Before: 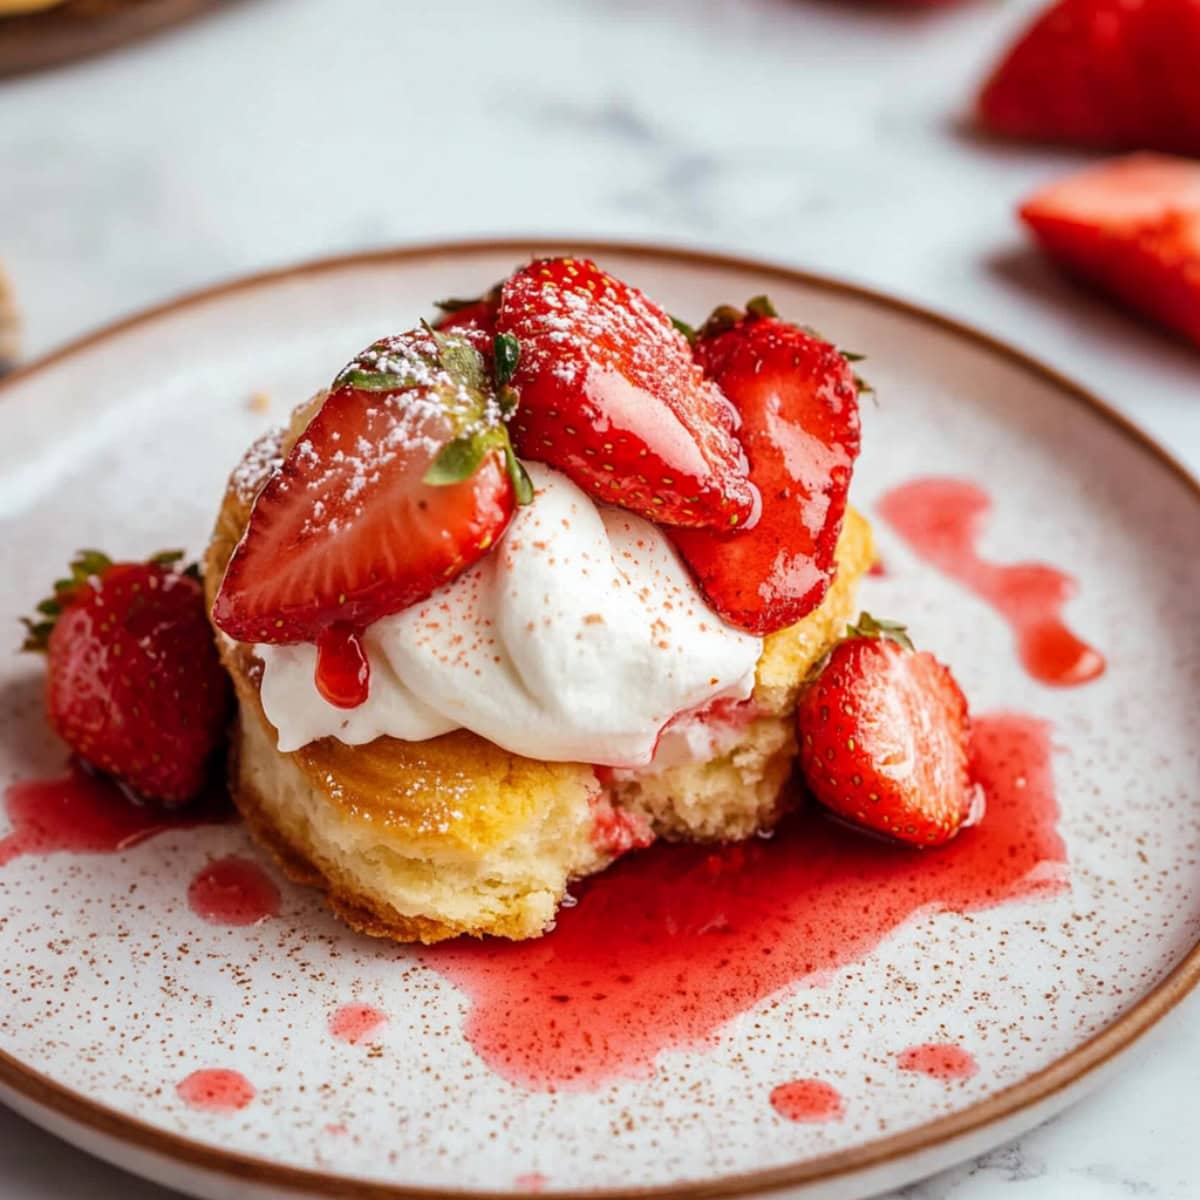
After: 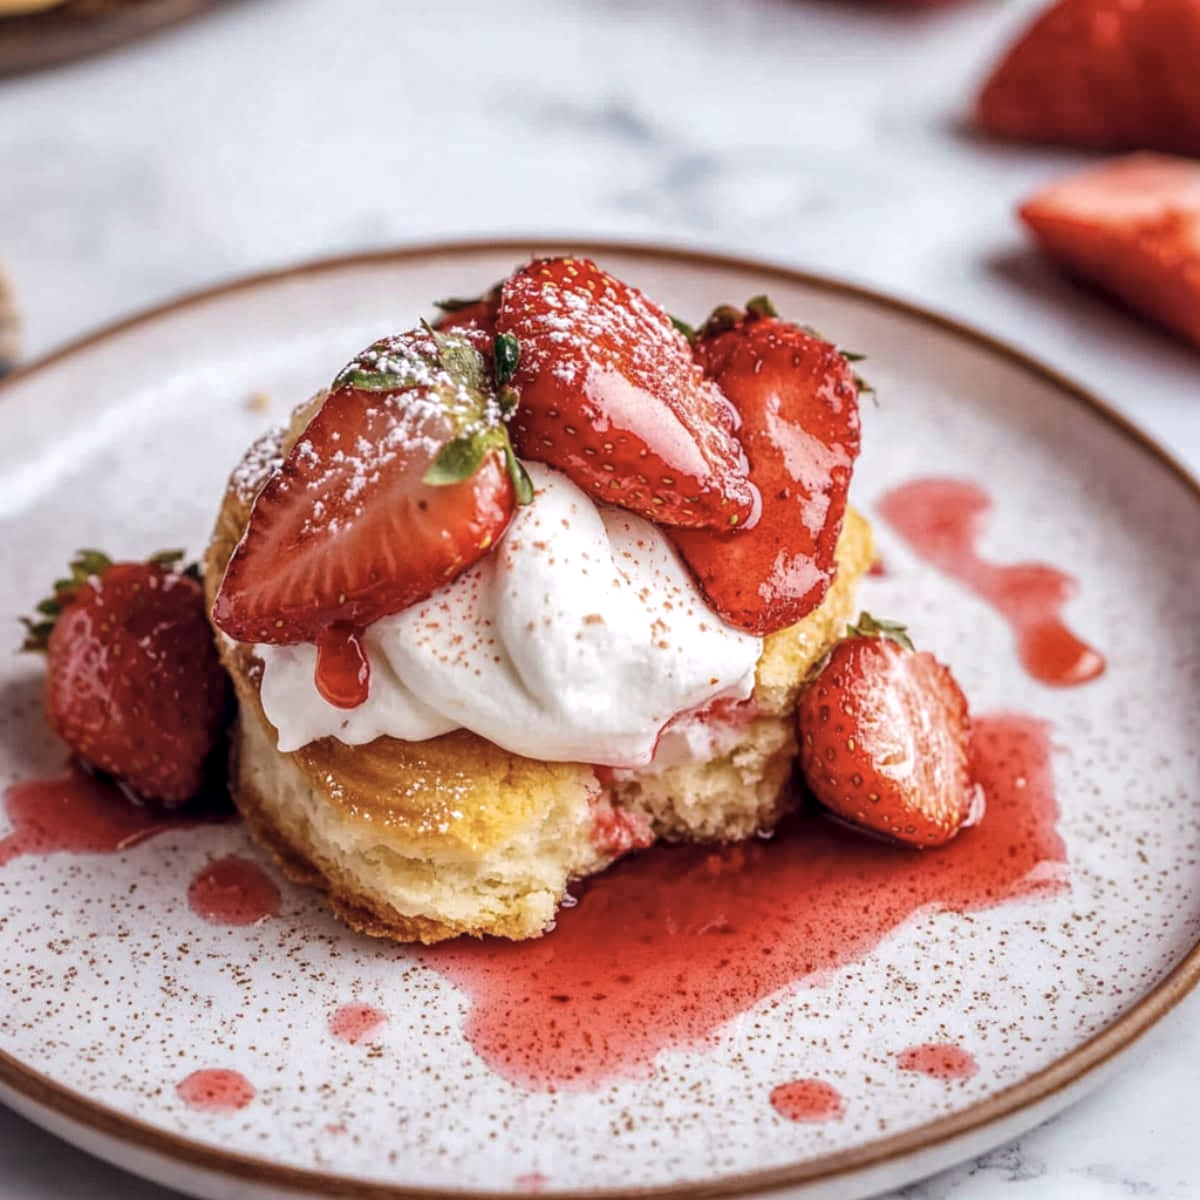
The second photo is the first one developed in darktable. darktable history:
color correction: highlights a* 2.79, highlights b* 5.01, shadows a* -1.76, shadows b* -4.9, saturation 0.8
color calibration: gray › normalize channels true, illuminant as shot in camera, x 0.358, y 0.373, temperature 4628.91 K, gamut compression 0.008
local contrast: highlights 96%, shadows 86%, detail 160%, midtone range 0.2
